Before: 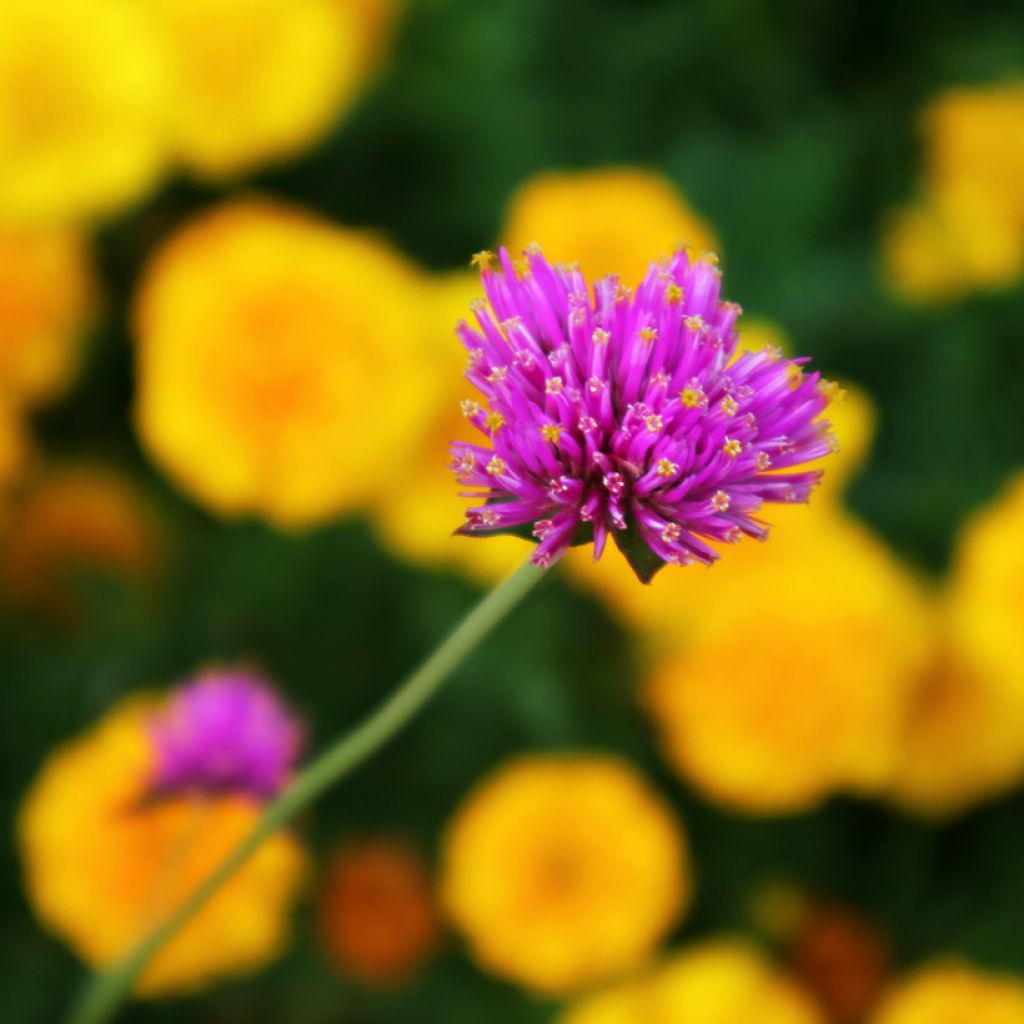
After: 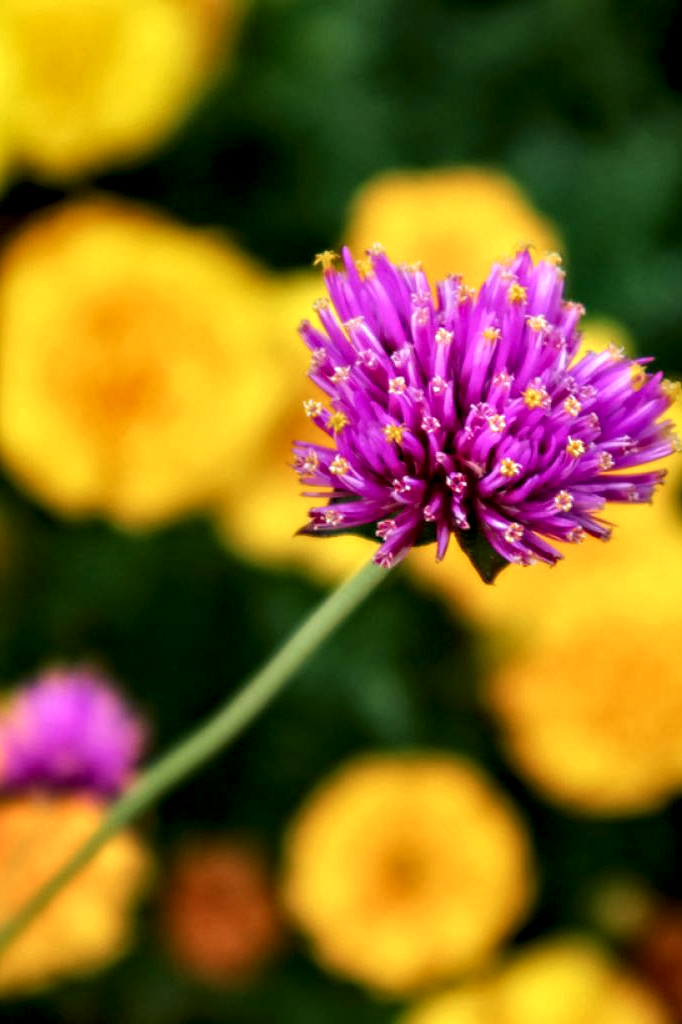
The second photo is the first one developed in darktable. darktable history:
local contrast: highlights 17%, detail 188%
crop: left 15.425%, right 17.902%
